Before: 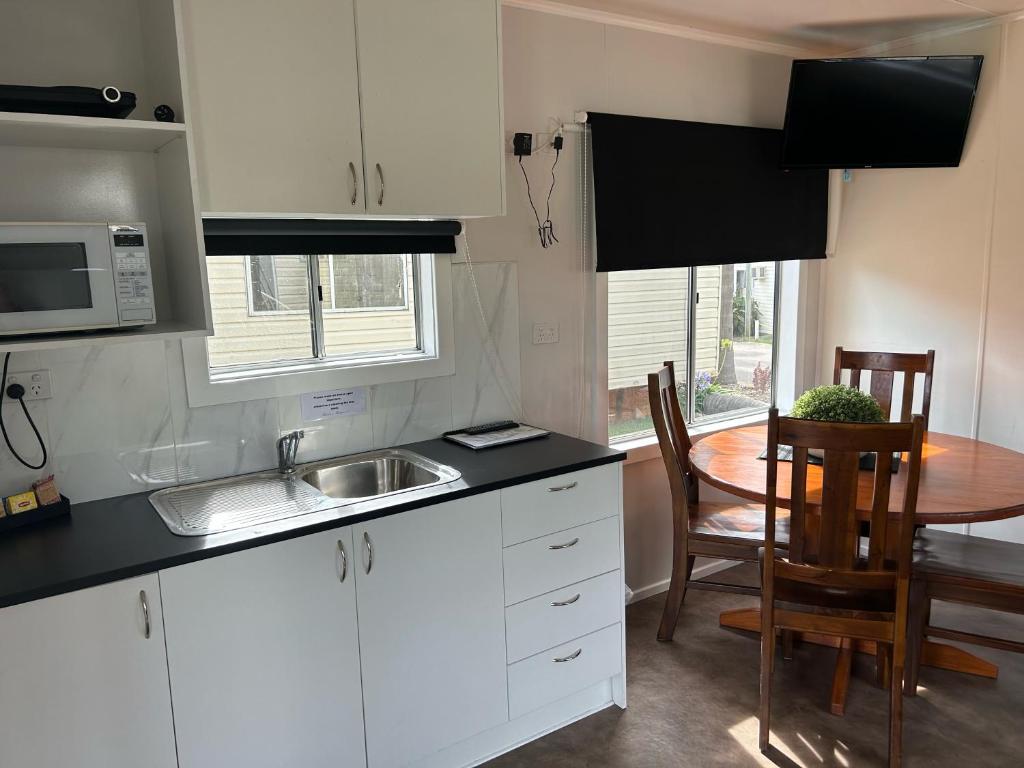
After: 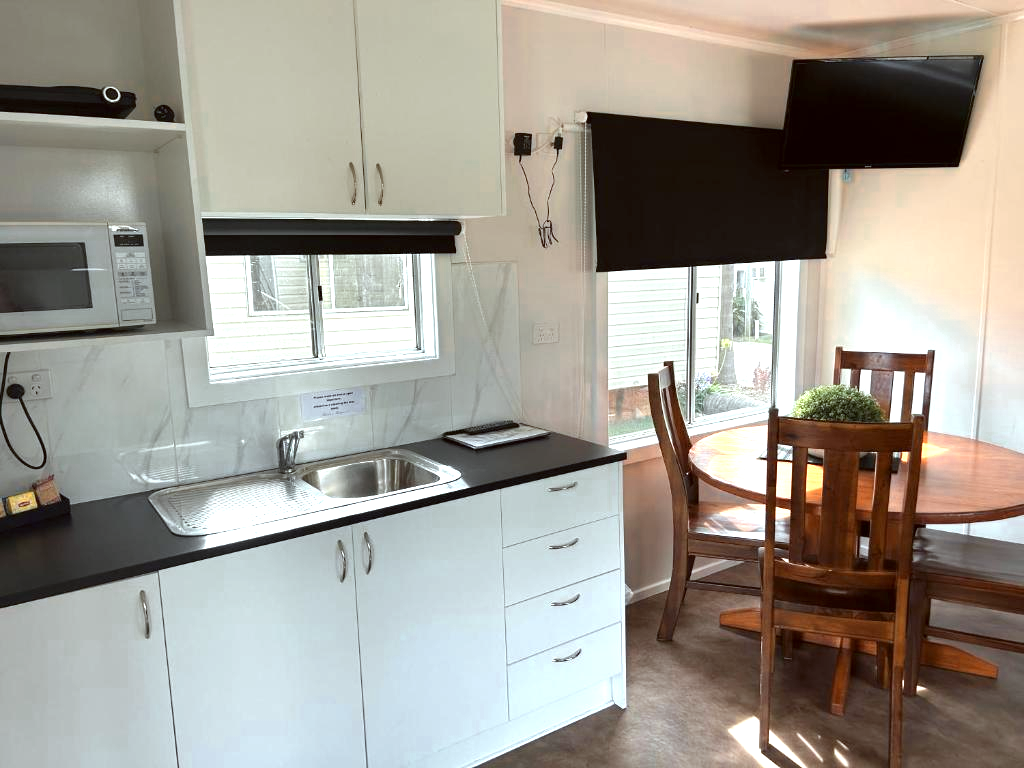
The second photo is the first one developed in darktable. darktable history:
color zones: curves: ch0 [(0.018, 0.548) (0.197, 0.654) (0.425, 0.447) (0.605, 0.658) (0.732, 0.579)]; ch1 [(0.105, 0.531) (0.224, 0.531) (0.386, 0.39) (0.618, 0.456) (0.732, 0.456) (0.956, 0.421)]; ch2 [(0.039, 0.583) (0.215, 0.465) (0.399, 0.544) (0.465, 0.548) (0.614, 0.447) (0.724, 0.43) (0.882, 0.623) (0.956, 0.632)]
exposure: exposure 0.657 EV, compensate highlight preservation false
color correction: highlights a* -5.1, highlights b* -4.49, shadows a* 3.8, shadows b* 4.26
